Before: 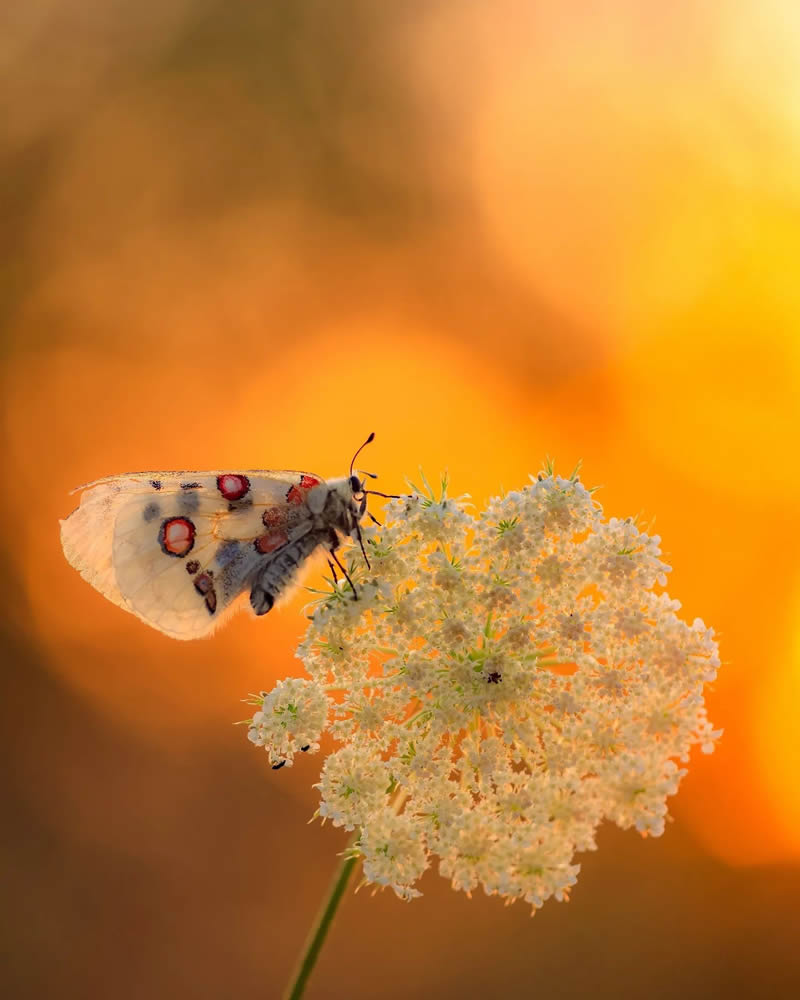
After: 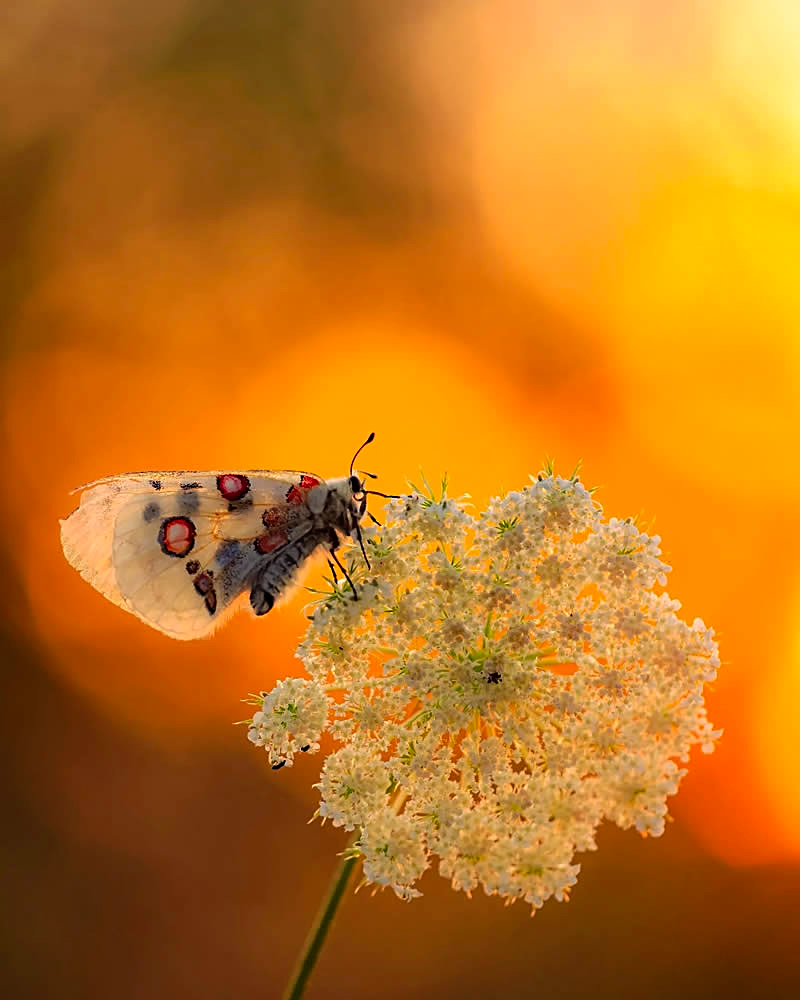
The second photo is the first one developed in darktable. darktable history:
sharpen: on, module defaults
tone curve: curves: ch0 [(0, 0) (0.003, 0.004) (0.011, 0.008) (0.025, 0.012) (0.044, 0.02) (0.069, 0.028) (0.1, 0.034) (0.136, 0.059) (0.177, 0.1) (0.224, 0.151) (0.277, 0.203) (0.335, 0.266) (0.399, 0.344) (0.468, 0.414) (0.543, 0.507) (0.623, 0.602) (0.709, 0.704) (0.801, 0.804) (0.898, 0.927) (1, 1)], preserve colors none
